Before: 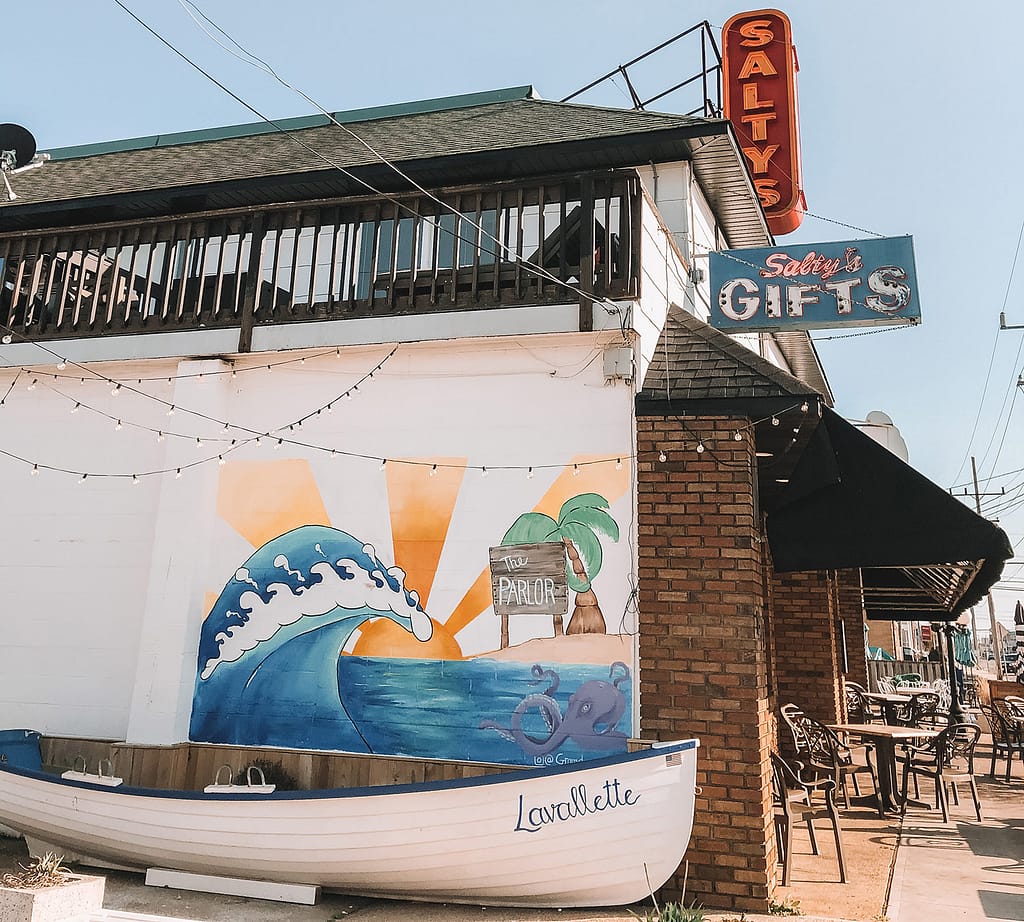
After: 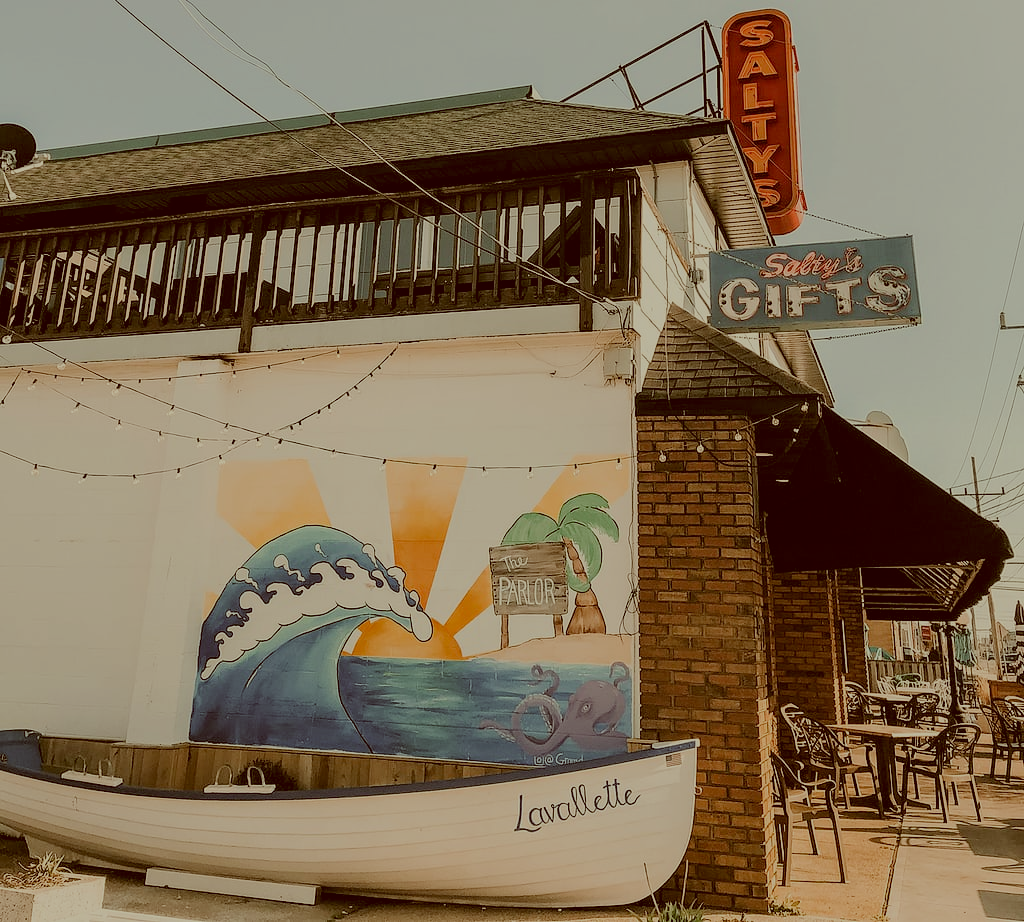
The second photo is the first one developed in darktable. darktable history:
exposure: exposure -0.493 EV, compensate highlight preservation false
filmic rgb: black relative exposure -8.77 EV, white relative exposure 4.98 EV, threshold 3.02 EV, target black luminance 0%, hardness 3.77, latitude 66.03%, contrast 0.831, shadows ↔ highlights balance 19.81%, enable highlight reconstruction true
color correction: highlights a* -6.05, highlights b* 9.13, shadows a* 10.82, shadows b* 23.78
